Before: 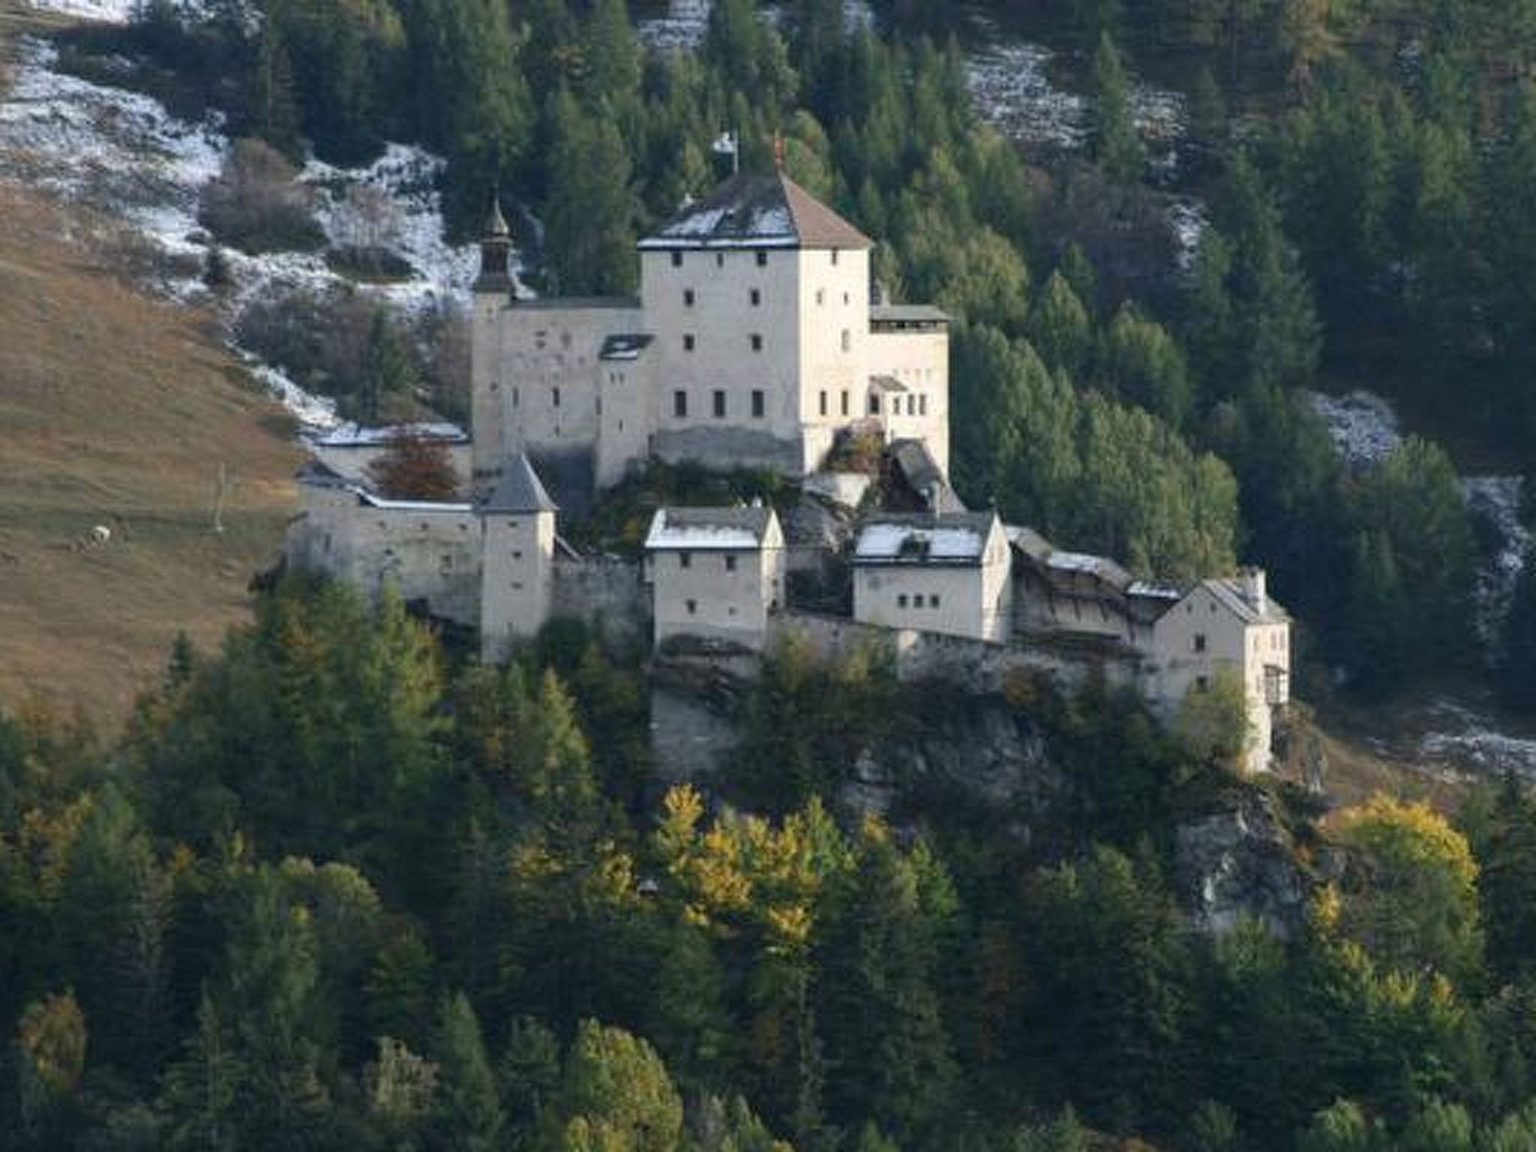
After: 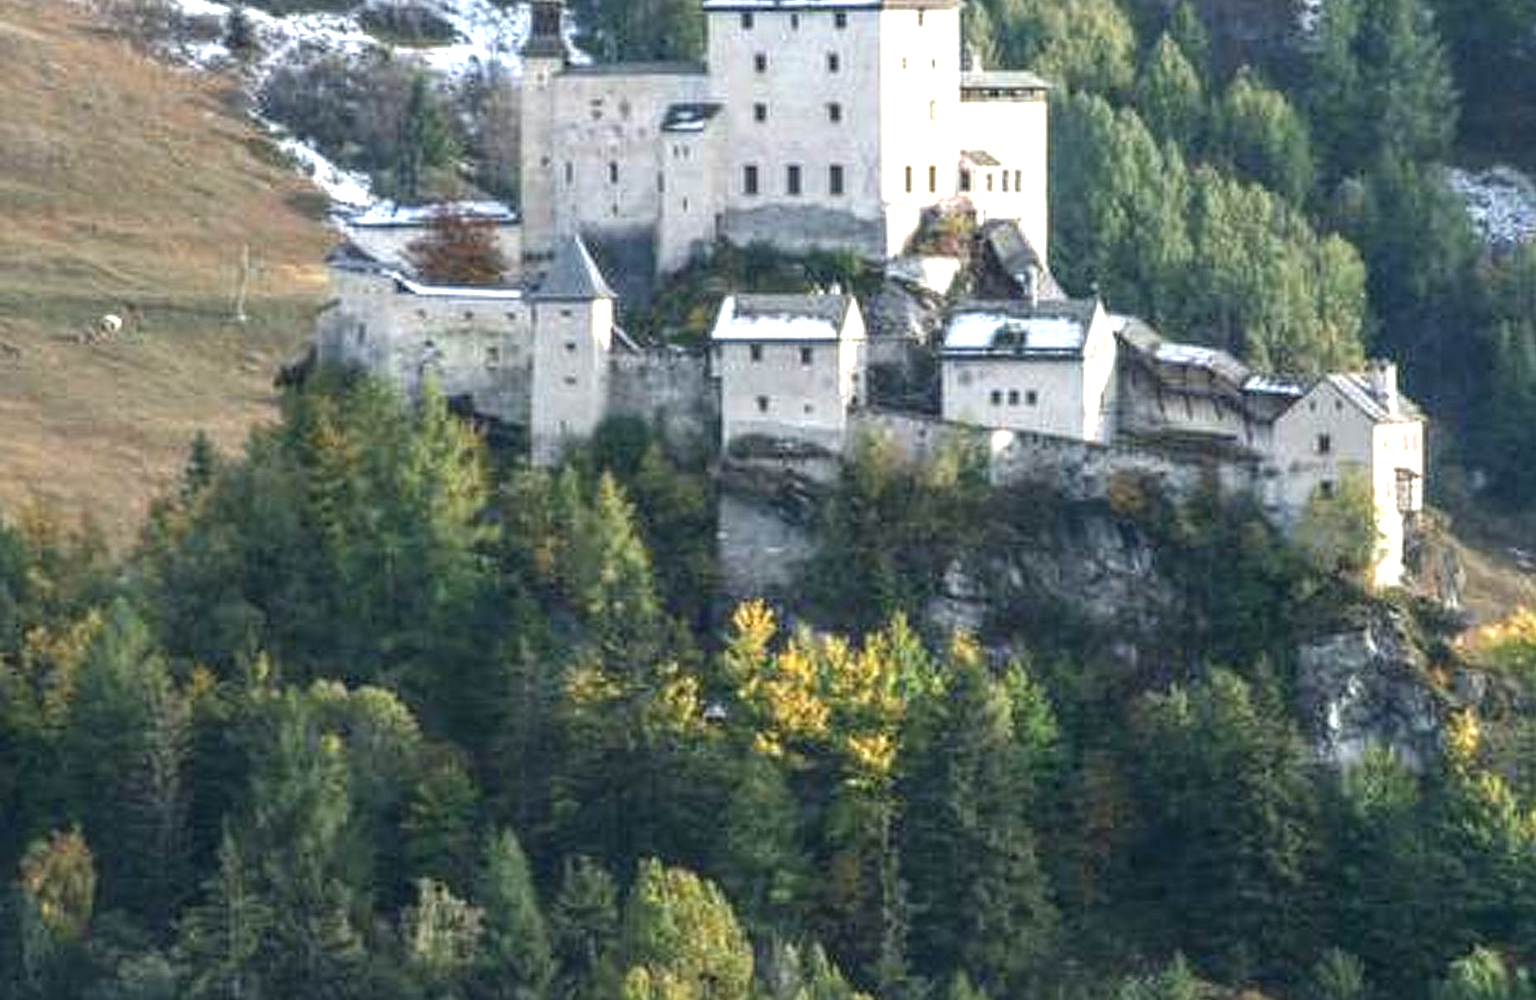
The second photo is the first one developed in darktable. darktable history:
local contrast: highlights 4%, shadows 2%, detail 133%
exposure: exposure 1.143 EV, compensate highlight preservation false
crop: top 20.928%, right 9.331%, bottom 0.339%
